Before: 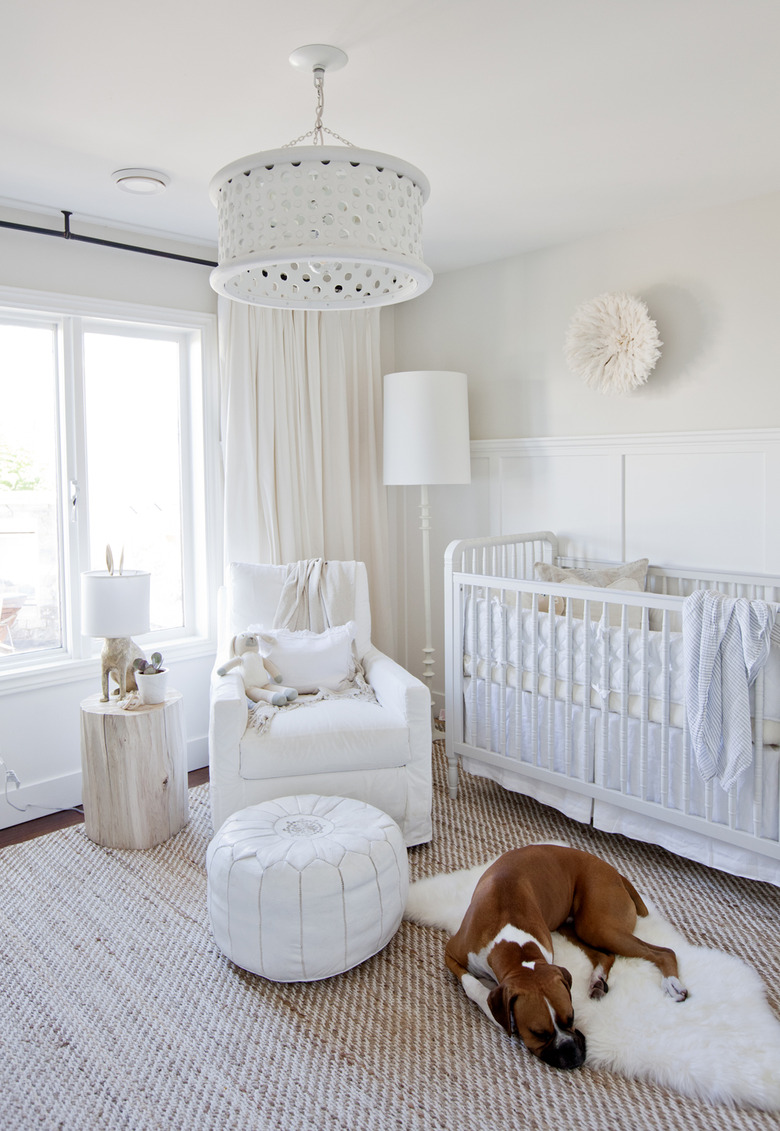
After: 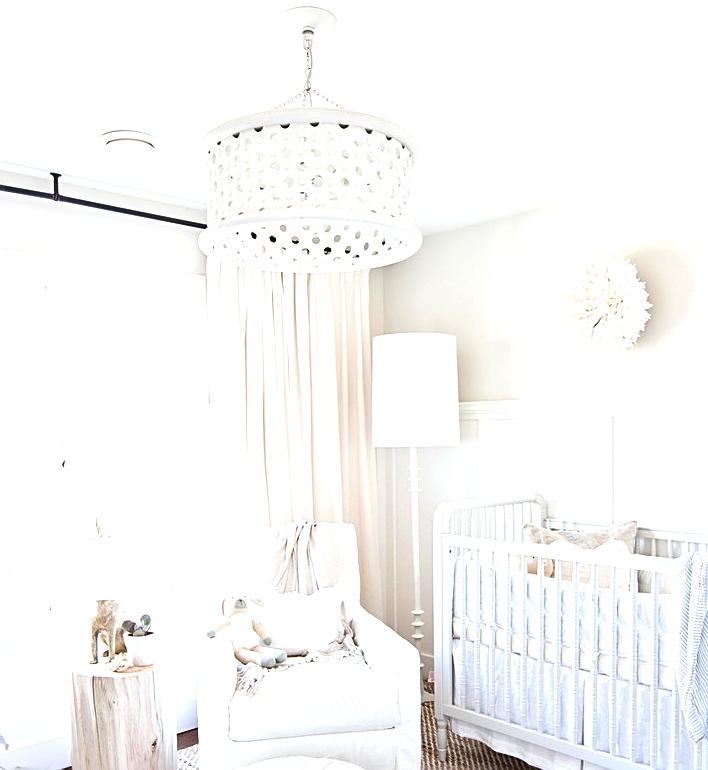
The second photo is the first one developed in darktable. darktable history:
sharpen: amount 0.5
contrast brightness saturation: contrast -0.073, brightness -0.031, saturation -0.109
color balance rgb: perceptual saturation grading › global saturation 0.748%, perceptual brilliance grading › highlights 15.358%, perceptual brilliance grading › shadows -13.598%, global vibrance 9.217%
crop: left 1.527%, top 3.431%, right 7.59%, bottom 28.467%
exposure: exposure 0.522 EV, compensate highlight preservation false
